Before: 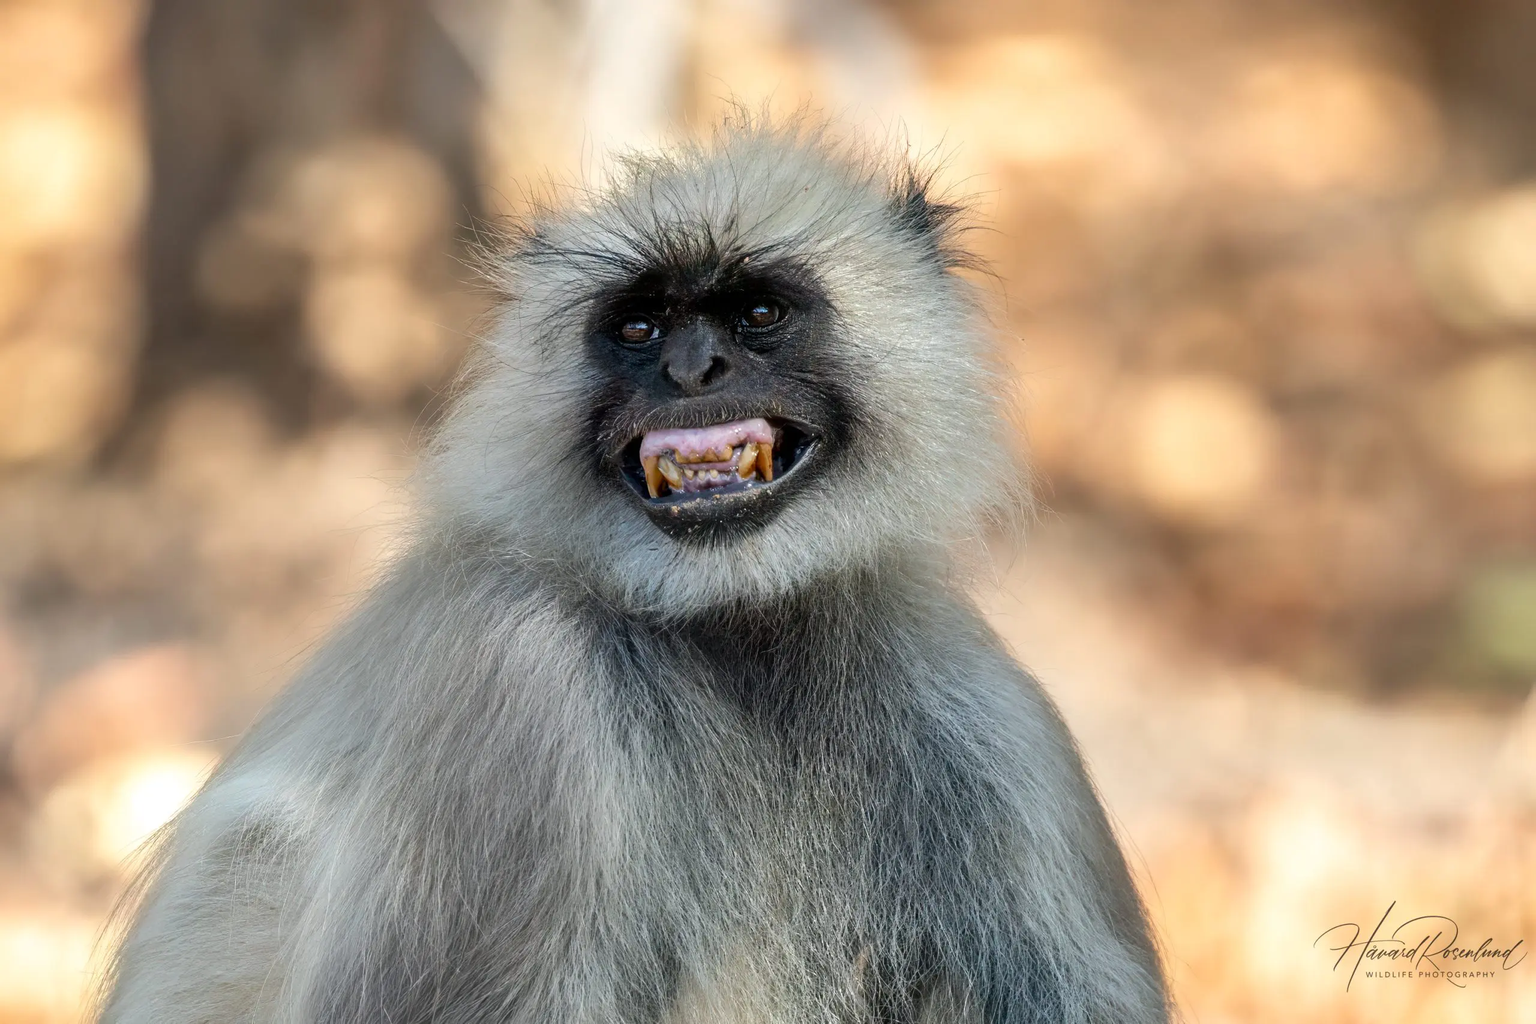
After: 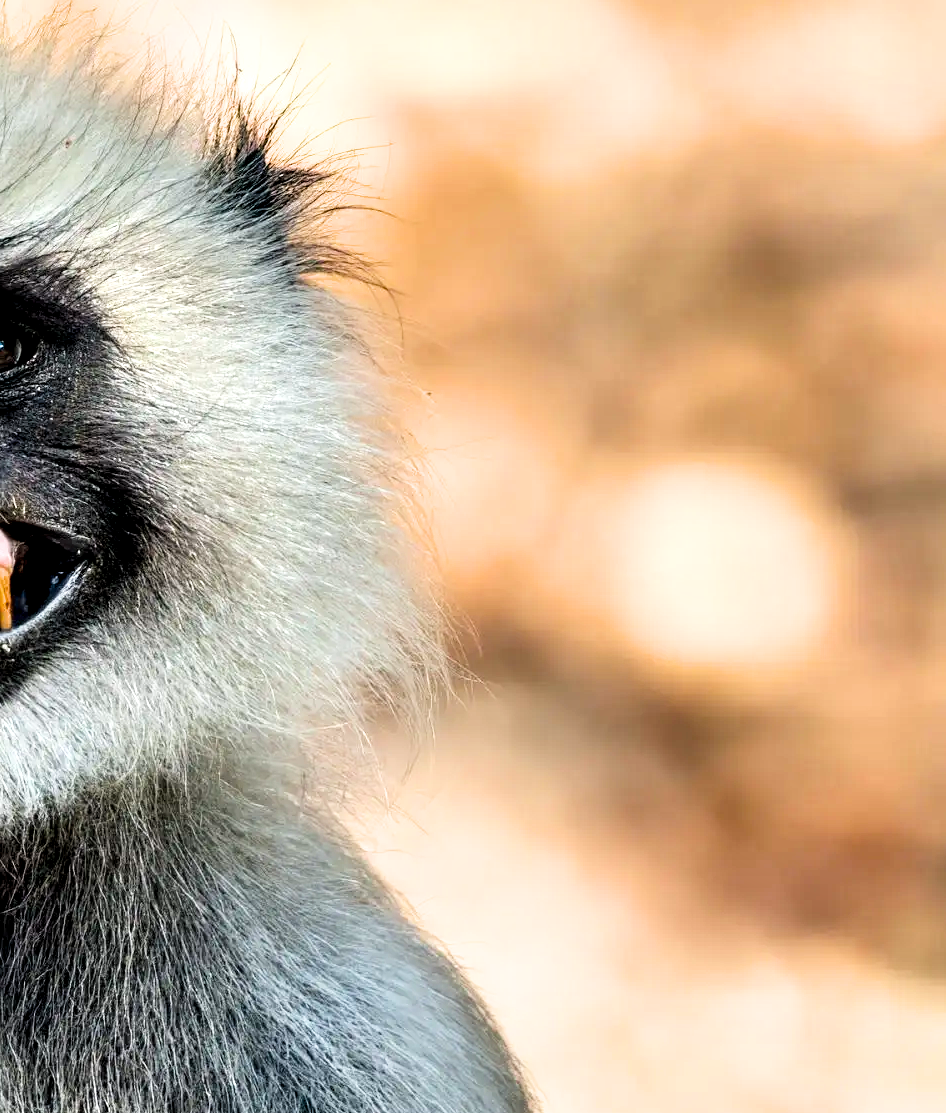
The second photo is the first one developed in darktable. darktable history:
exposure: exposure 0.638 EV, compensate highlight preservation false
crop and rotate: left 49.879%, top 10.127%, right 13.154%, bottom 24.581%
color balance rgb: shadows lift › luminance -20.051%, perceptual saturation grading › global saturation 17.903%, global vibrance 4.925%
local contrast: highlights 102%, shadows 100%, detail 119%, midtone range 0.2
filmic rgb: black relative exposure -11.32 EV, white relative exposure 3.21 EV, hardness 6.82
contrast equalizer: octaves 7, y [[0.6 ×6], [0.55 ×6], [0 ×6], [0 ×6], [0 ×6]]
